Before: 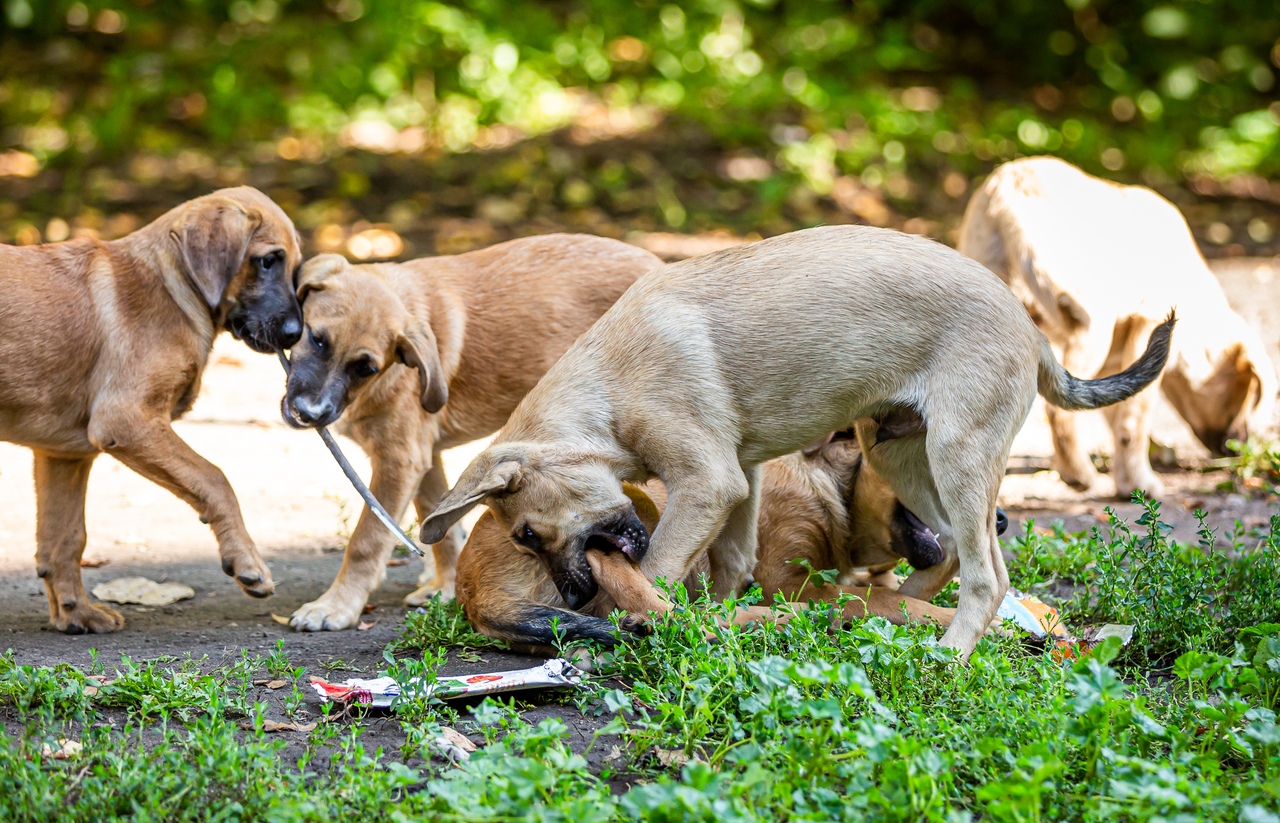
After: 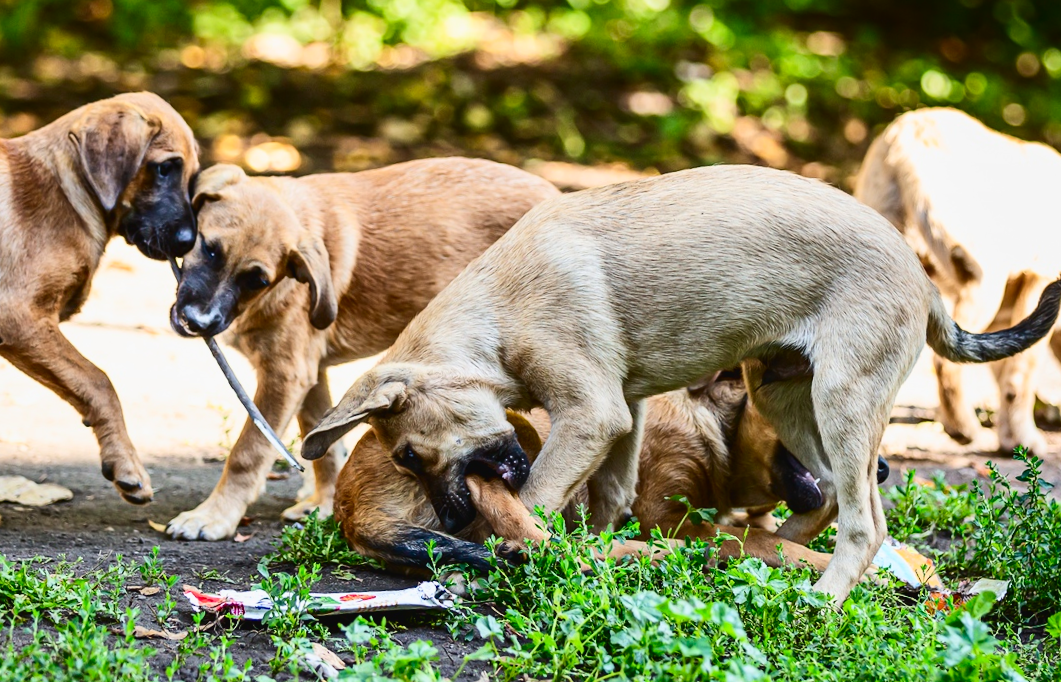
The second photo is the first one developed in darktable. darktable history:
color balance rgb: perceptual saturation grading › global saturation -0.31%, global vibrance -8%, contrast -13%, saturation formula JzAzBz (2021)
exposure: black level correction -0.008, exposure 0.067 EV, compensate highlight preservation false
crop and rotate: angle -3.27°, left 5.211%, top 5.211%, right 4.607%, bottom 4.607%
contrast brightness saturation: contrast 0.32, brightness -0.08, saturation 0.17
shadows and highlights: shadows 12, white point adjustment 1.2, soften with gaussian
